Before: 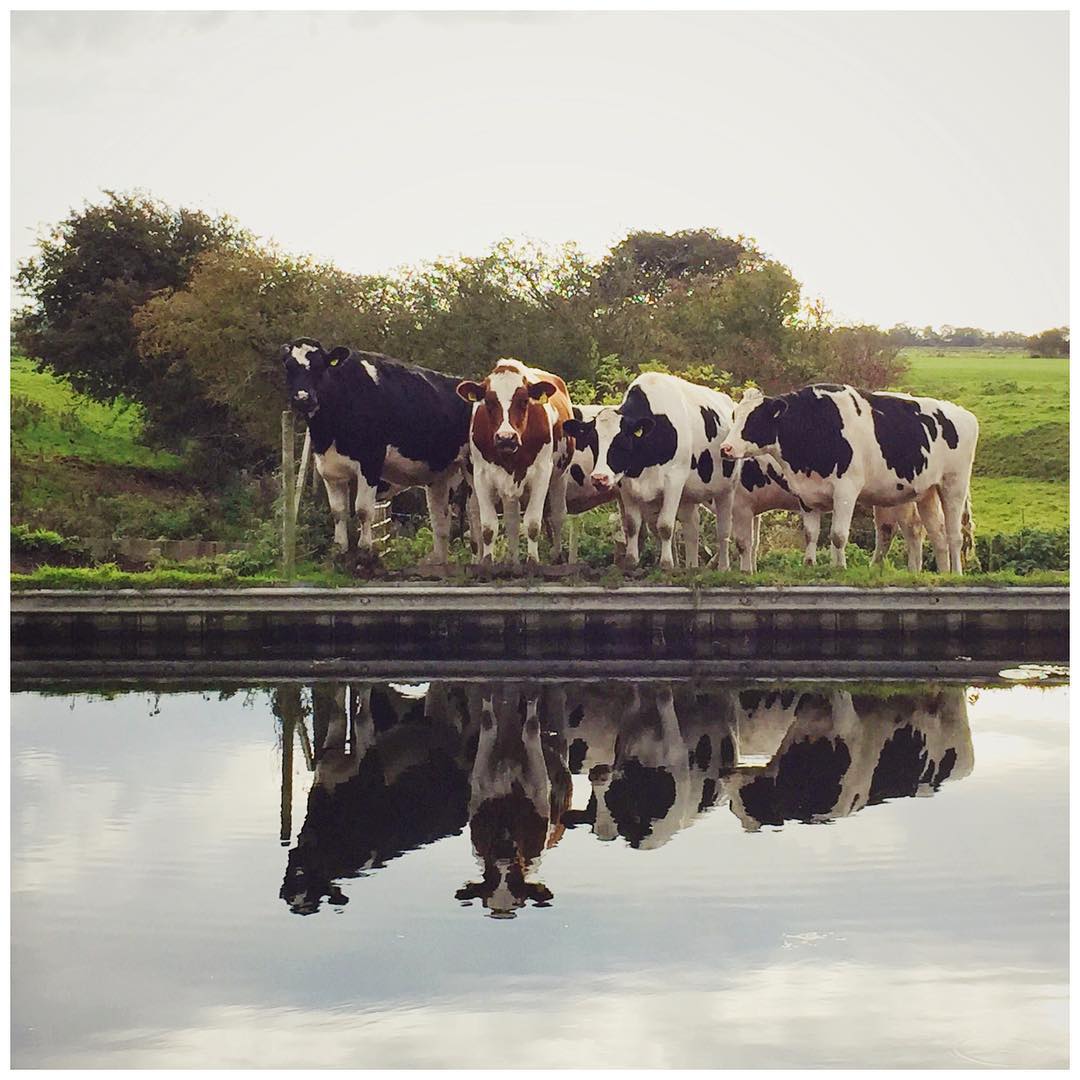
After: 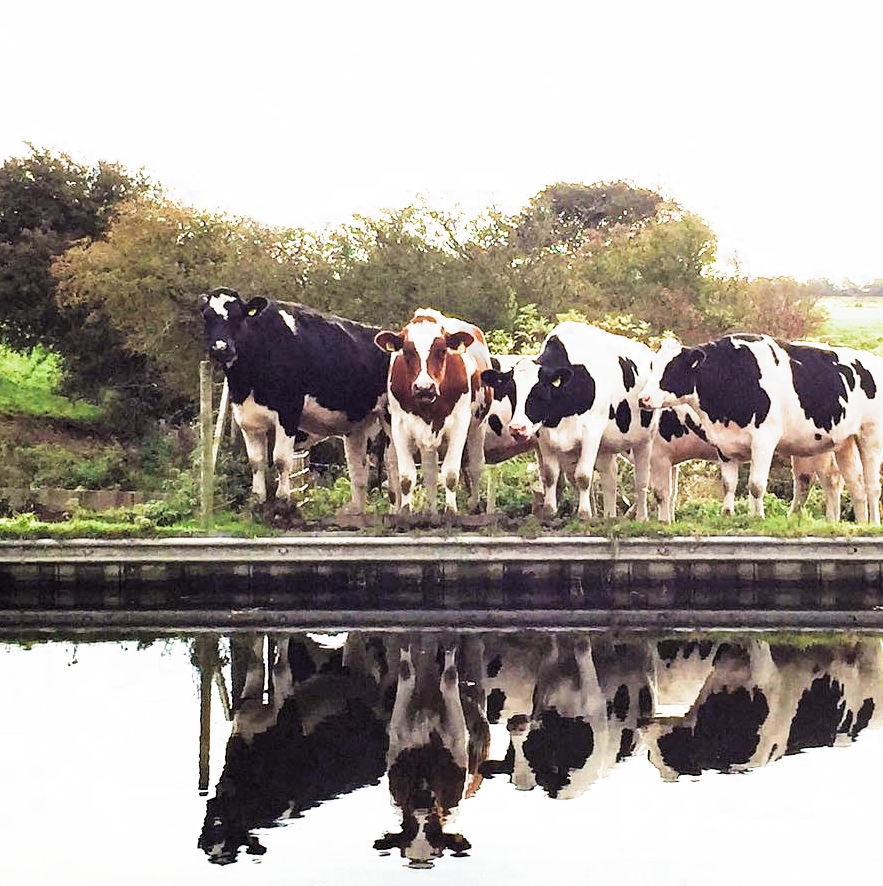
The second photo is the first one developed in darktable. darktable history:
filmic rgb: middle gray luminance 8.69%, black relative exposure -6.3 EV, white relative exposure 2.74 EV, target black luminance 0%, hardness 4.79, latitude 73.62%, contrast 1.333, shadows ↔ highlights balance 9.4%, add noise in highlights 0, preserve chrominance max RGB, color science v3 (2019), use custom middle-gray values true, contrast in highlights soft
crop and rotate: left 7.647%, top 4.71%, right 10.568%, bottom 13.177%
